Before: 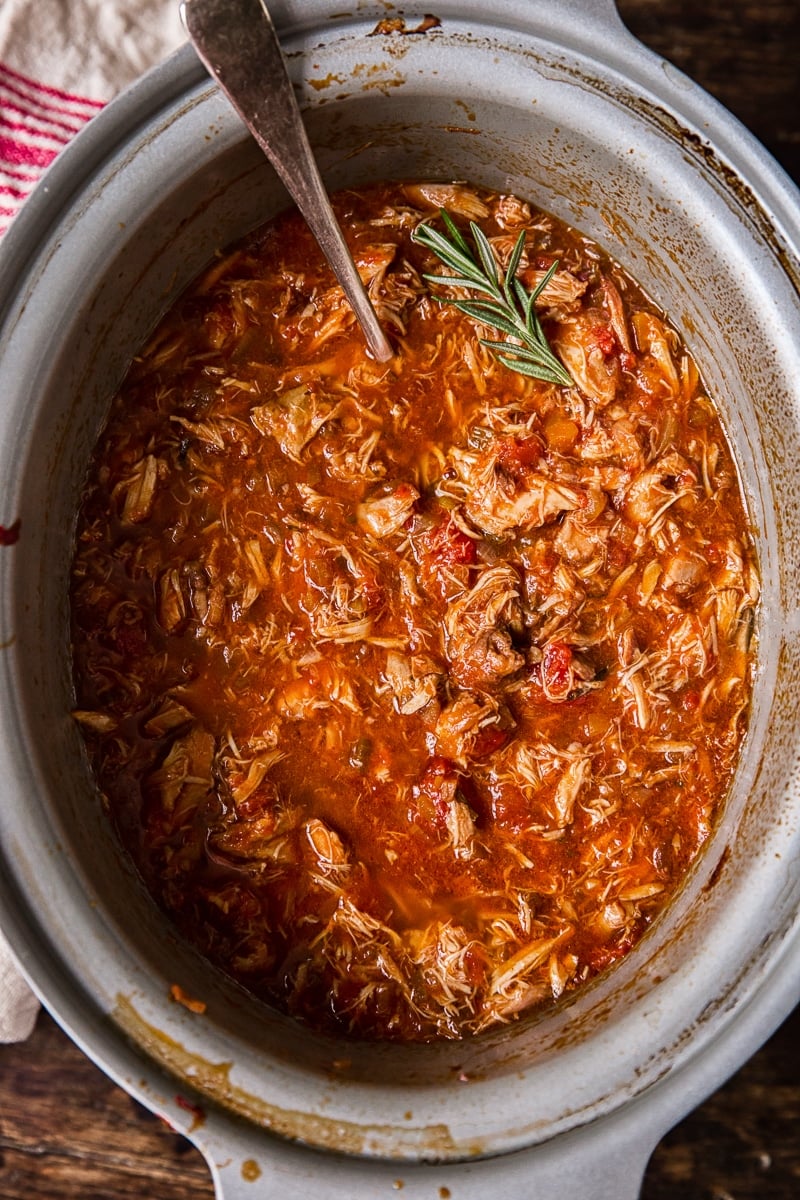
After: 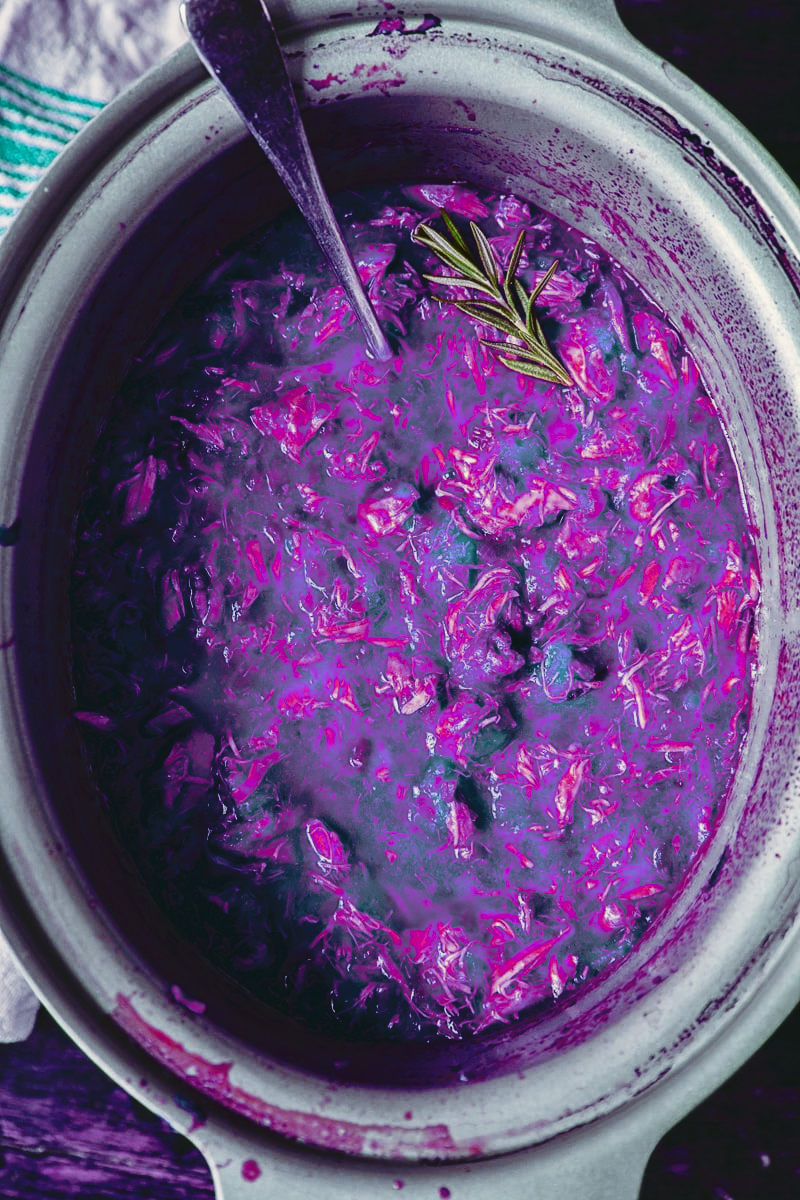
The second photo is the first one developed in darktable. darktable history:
tone curve: curves: ch0 [(0, 0) (0.003, 0.026) (0.011, 0.024) (0.025, 0.022) (0.044, 0.031) (0.069, 0.067) (0.1, 0.094) (0.136, 0.102) (0.177, 0.14) (0.224, 0.189) (0.277, 0.238) (0.335, 0.325) (0.399, 0.379) (0.468, 0.453) (0.543, 0.528) (0.623, 0.609) (0.709, 0.695) (0.801, 0.793) (0.898, 0.898) (1, 1)], preserve colors none
color look up table: target L [87.08, 84.26, 57.29, 77.81, 62.37, 34.13, 79.53, 58.73, 64.85, 36.8, 62.18, 56.64, 45.62, 13.72, 40.86, 20.88, 17.16, 58.46, 58.48, 55.69, 43.98, 70.49, 44.74, 62.82, 73.58, 57.41, 30.63, 48.35, 38.49, 13.53, 87.28, 81.97, 83.4, 62.56, 70.5, 89.43, 62.49, 52.34, 43.87, 70.08, 28.72, 40.3, 15.24, 94.97, 91.53, 78.18, 83.01, 61.46, 27.39], target a [-19.3, 1.798, 52.08, -47.17, 18.92, 60.2, -3.223, -54.71, 5.942, 50.86, -23.35, -18.54, -41.66, 36.17, -4.077, 31.07, 0.572, 55.88, 22.26, 32.99, 63.7, -25.51, 71.28, -20.11, -37.19, -36.36, 46.8, -26.96, -20.11, 27.72, -5.395, -24.41, -20.39, -34.77, -28.96, -32.18, -35.08, -2.865, -13.93, -32.12, -19.74, -21.21, -1.141, -6.657, -39.21, -10.42, -62.19, -19.74, -0.889], target b [32.72, 80.09, 49.18, 73.46, -29.73, -55.81, 22.12, 46.78, -15.26, 0.221, 58.28, 22.3, 26.74, -44.06, 36.78, 3.316, 22.37, 4.195, -49.82, -35.01, 19.36, -7.423, -56.86, -37.25, -14.52, -10.91, -31.32, -11.99, -8.554, -33.15, -4.982, -6.57, -2.433, -10.18, -8.259, -9.124, -10.93, -4.988, -1.877, -7.798, -4.979, -4.431, -0.342, 18.59, 52.46, 60.58, 67.74, 37.58, 20.81], num patches 49
